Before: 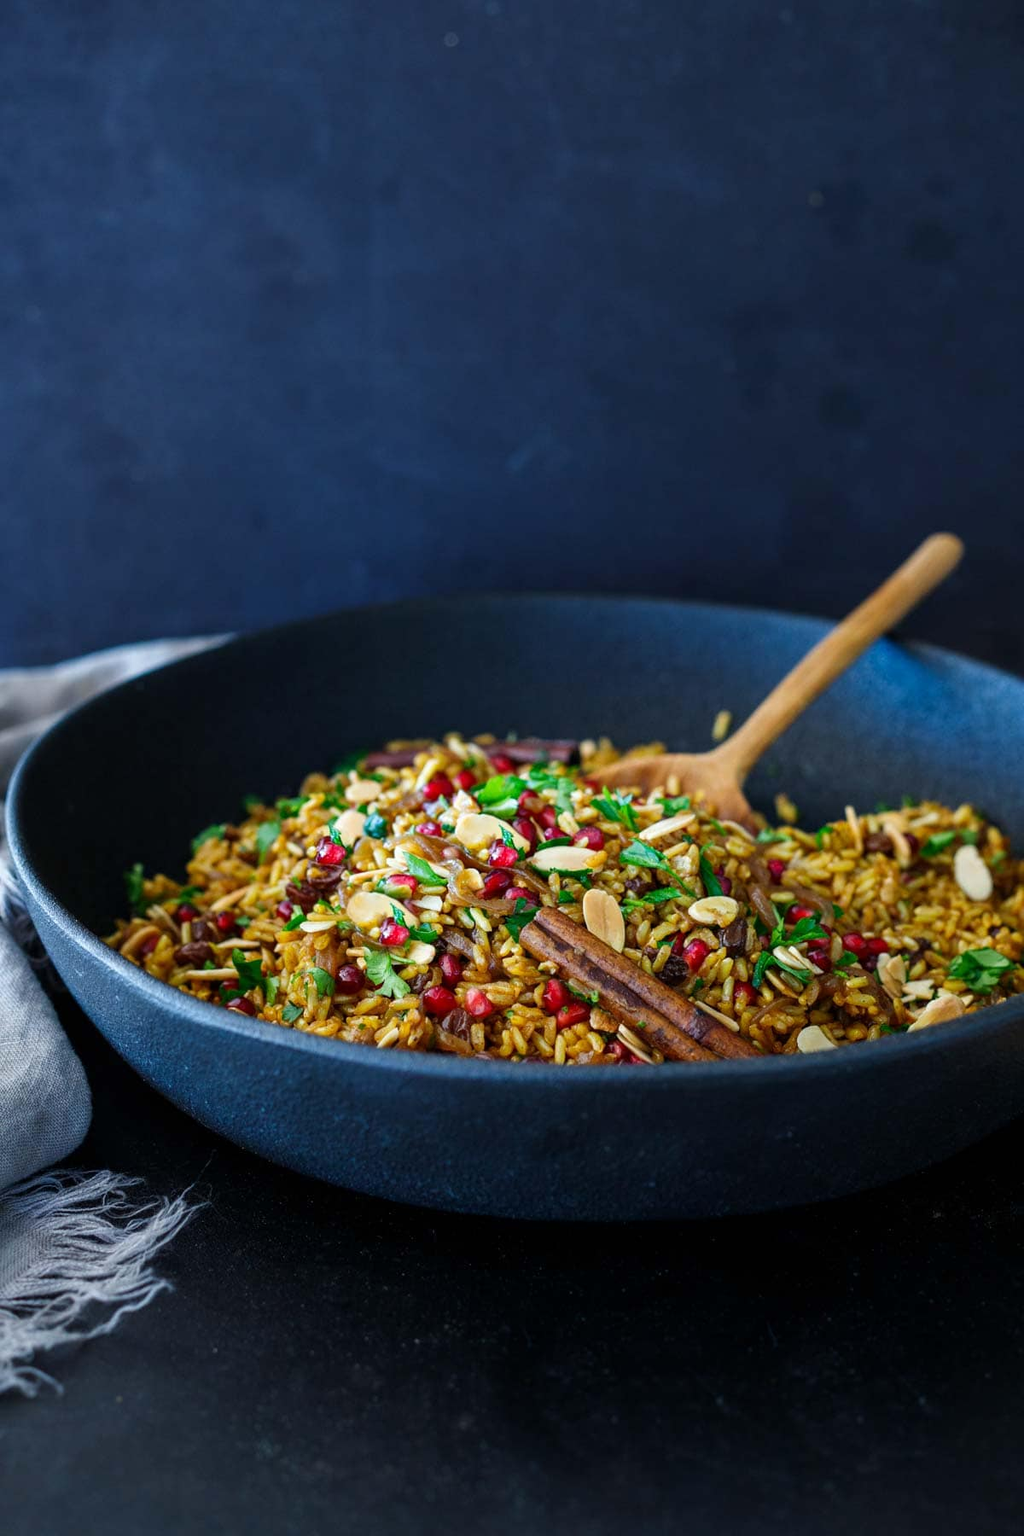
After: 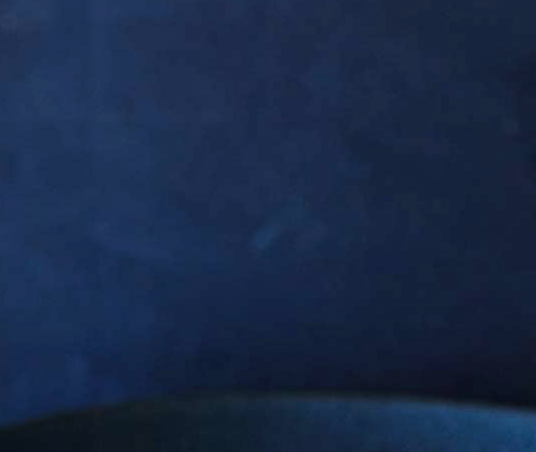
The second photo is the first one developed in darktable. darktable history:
haze removal: compatibility mode true, adaptive false
crop: left 28.64%, top 16.832%, right 26.637%, bottom 58.055%
